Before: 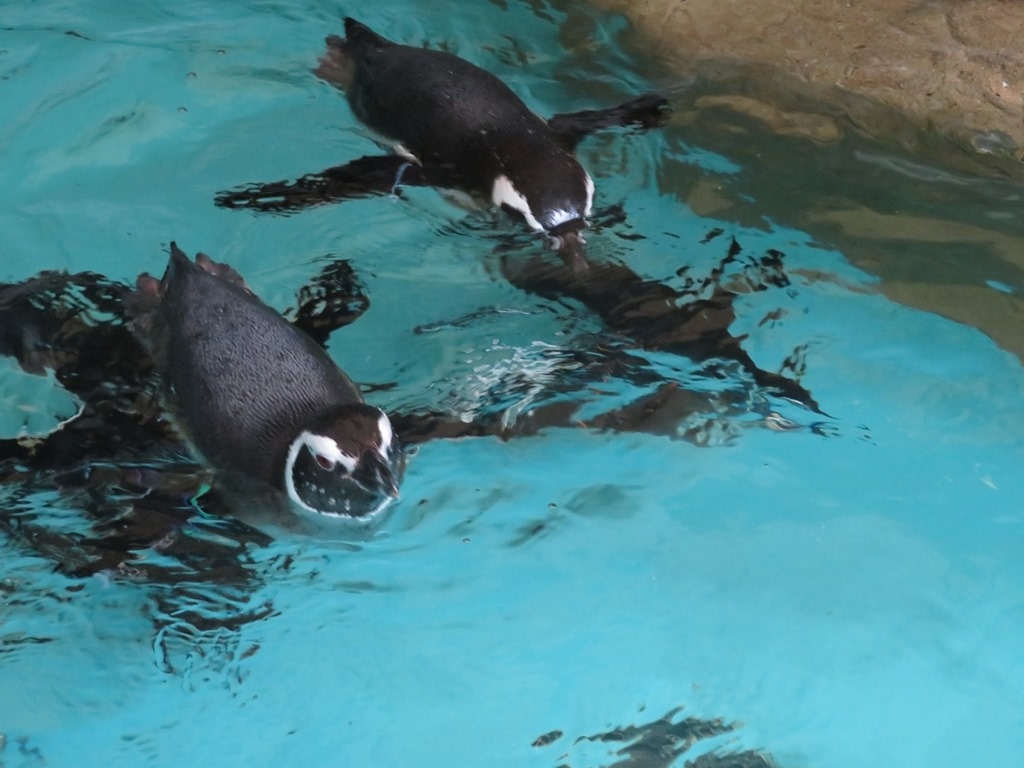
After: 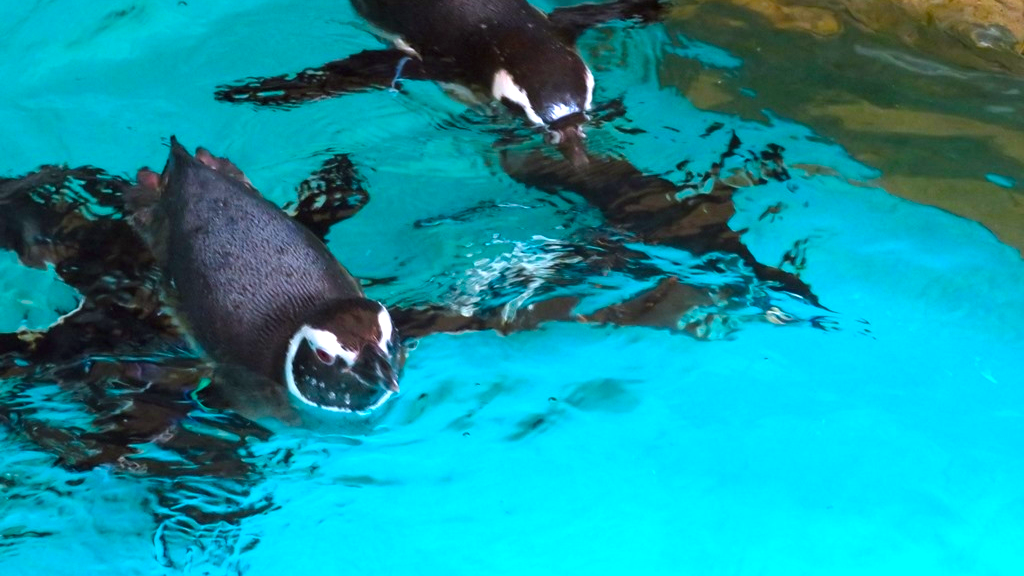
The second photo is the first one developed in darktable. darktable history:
crop: top 13.819%, bottom 11.169%
color balance: lift [1, 1.001, 0.999, 1.001], gamma [1, 1.004, 1.007, 0.993], gain [1, 0.991, 0.987, 1.013], contrast 10%, output saturation 120%
local contrast: highlights 100%, shadows 100%, detail 120%, midtone range 0.2
exposure: black level correction 0, exposure 0.4 EV, compensate exposure bias true, compensate highlight preservation false
color balance rgb: linear chroma grading › global chroma 15%, perceptual saturation grading › global saturation 30%
